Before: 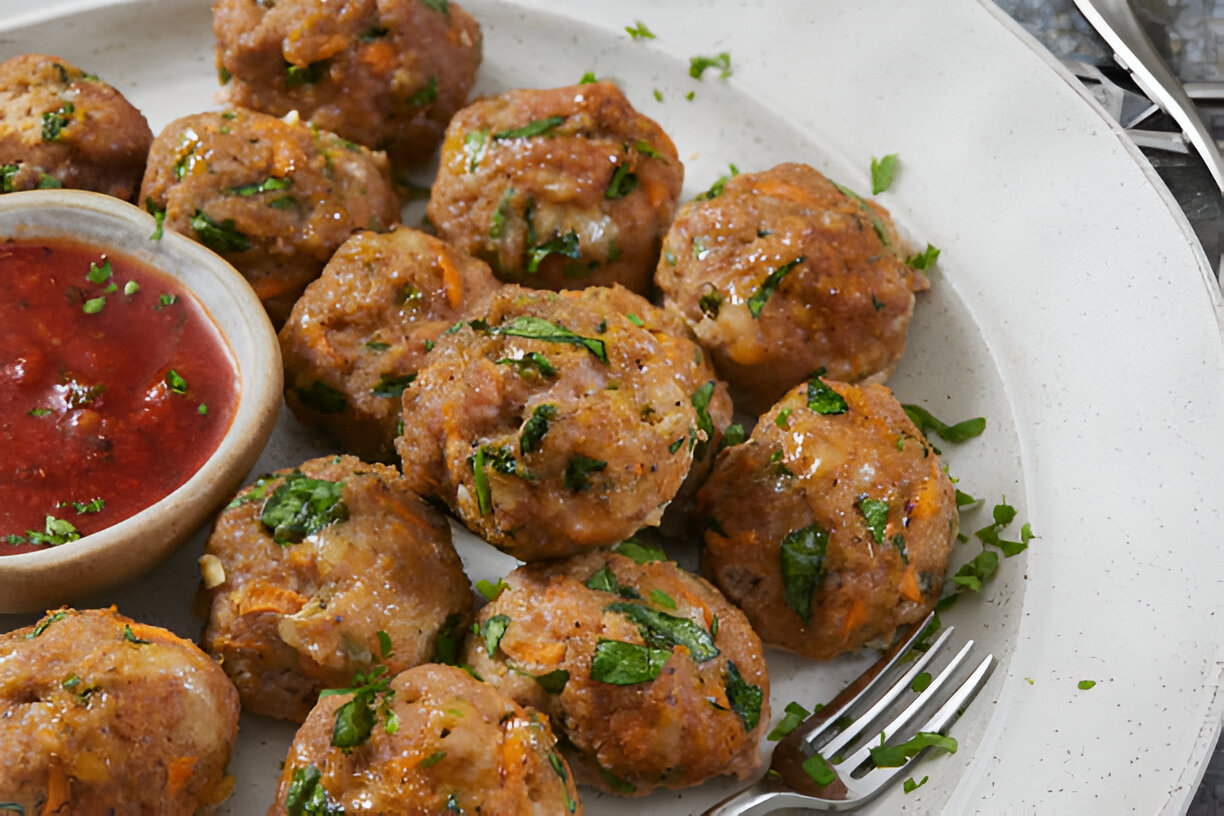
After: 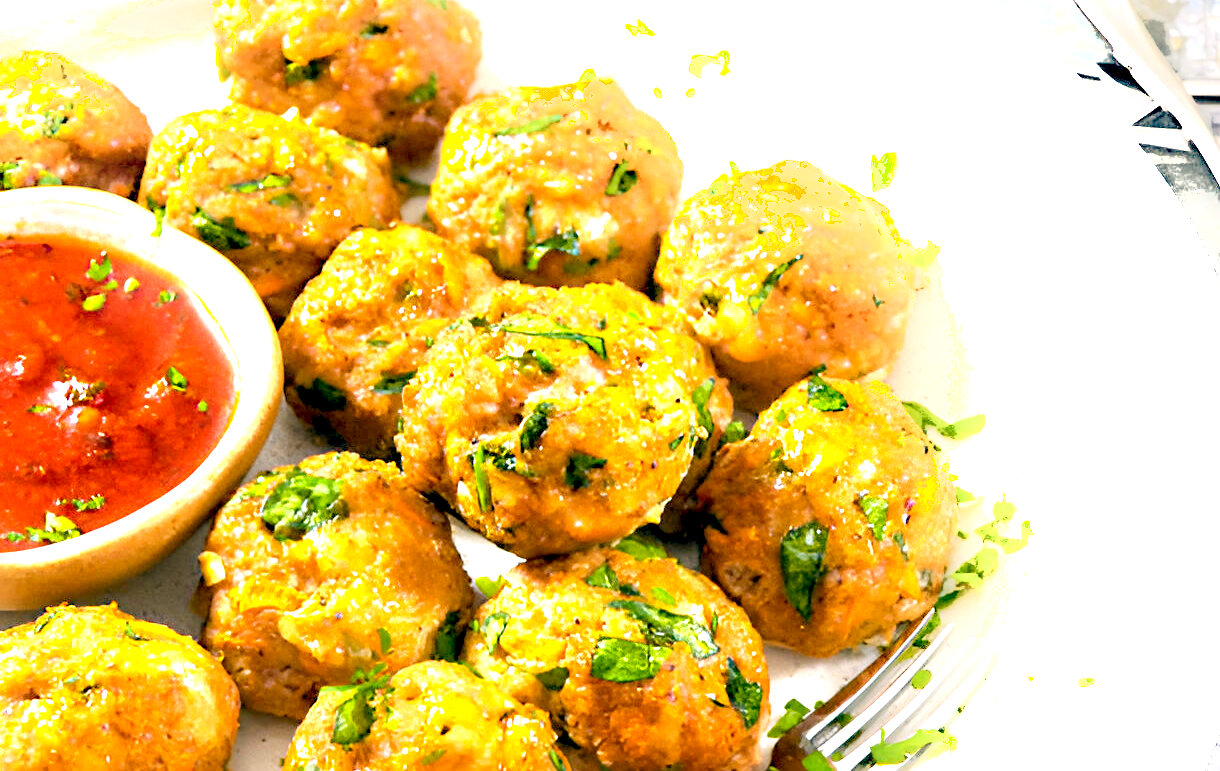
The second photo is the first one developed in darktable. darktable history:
local contrast: mode bilateral grid, contrast 20, coarseness 50, detail 171%, midtone range 0.2
shadows and highlights: shadows -23.08, highlights 46.15, soften with gaussian
color balance rgb: linear chroma grading › global chroma 10%, perceptual saturation grading › global saturation 30%, global vibrance 10%
exposure: exposure 2.003 EV, compensate highlight preservation false
crop: top 0.448%, right 0.264%, bottom 5.045%
color balance: lift [0.975, 0.993, 1, 1.015], gamma [1.1, 1, 1, 0.945], gain [1, 1.04, 1, 0.95]
